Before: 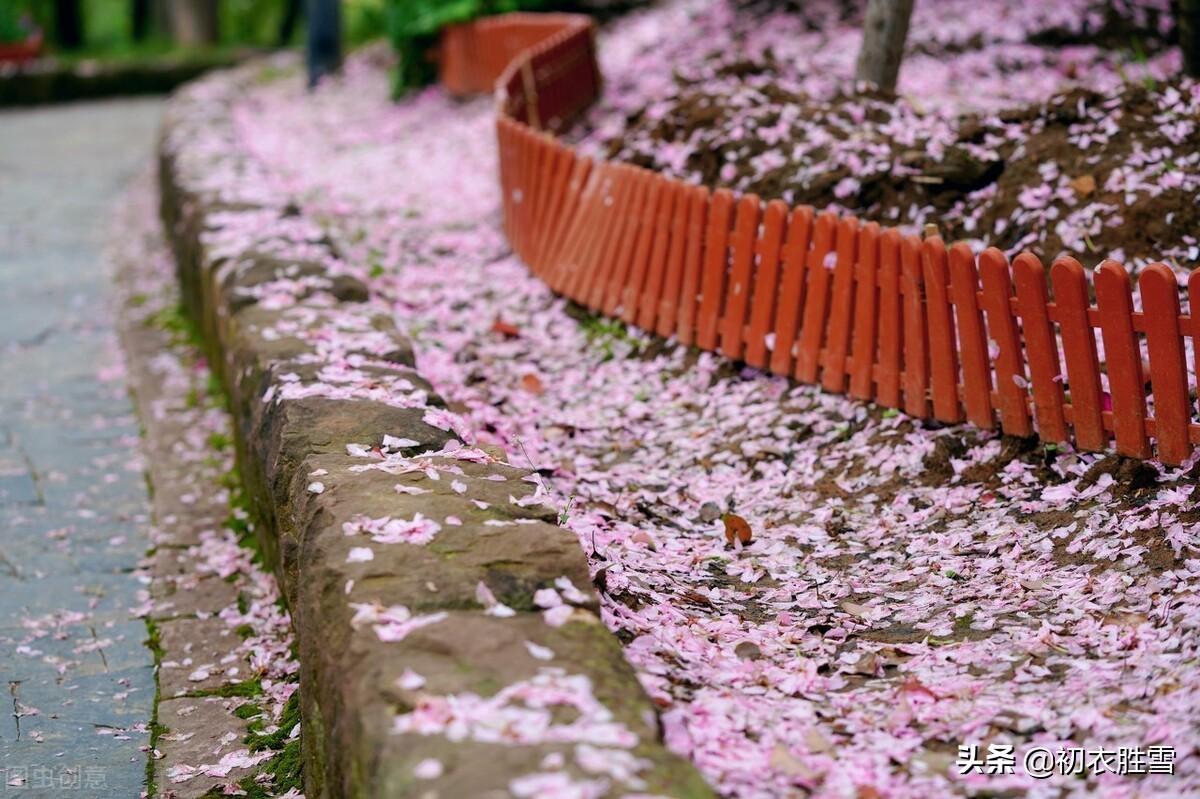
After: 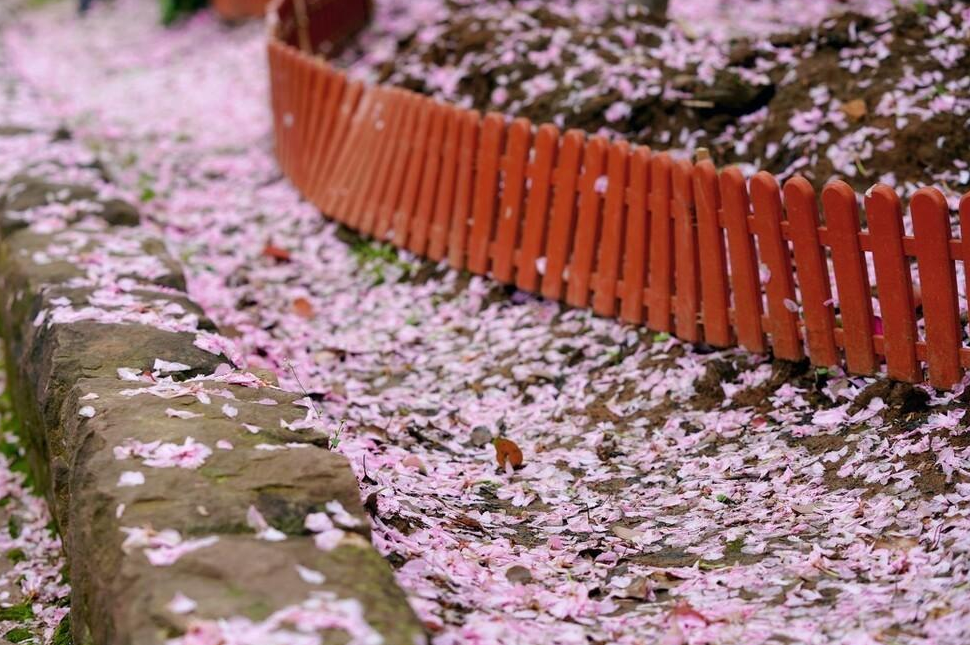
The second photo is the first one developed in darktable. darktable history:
crop: left 19.089%, top 9.635%, right 0.001%, bottom 9.567%
